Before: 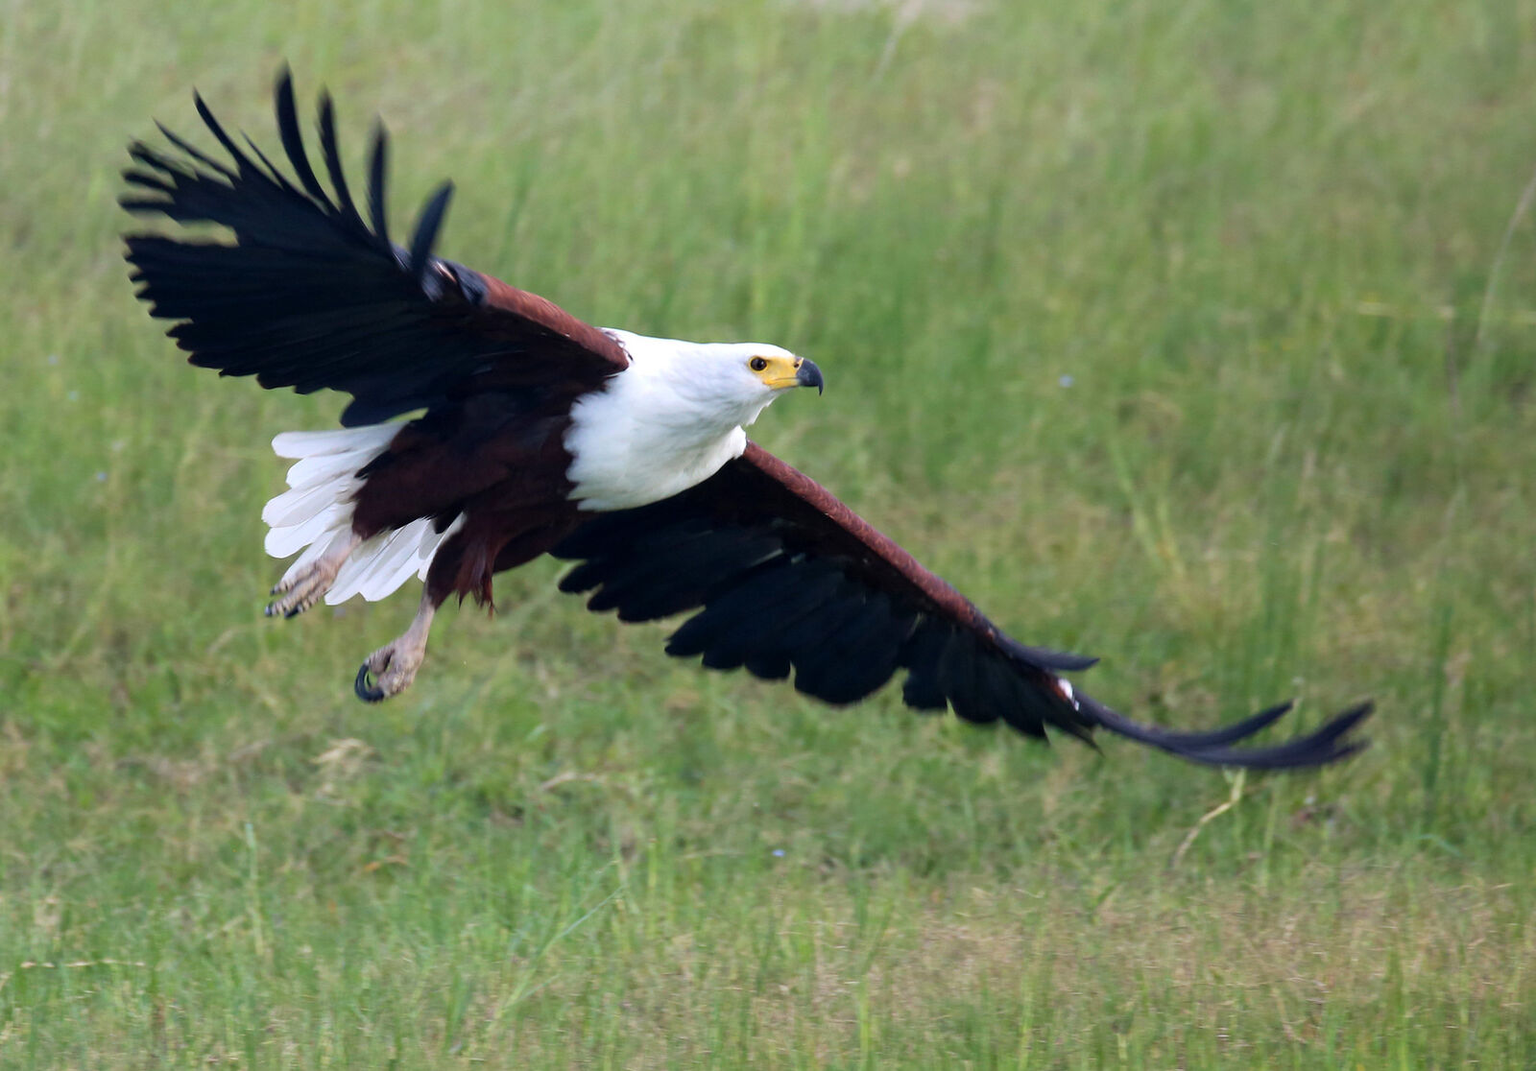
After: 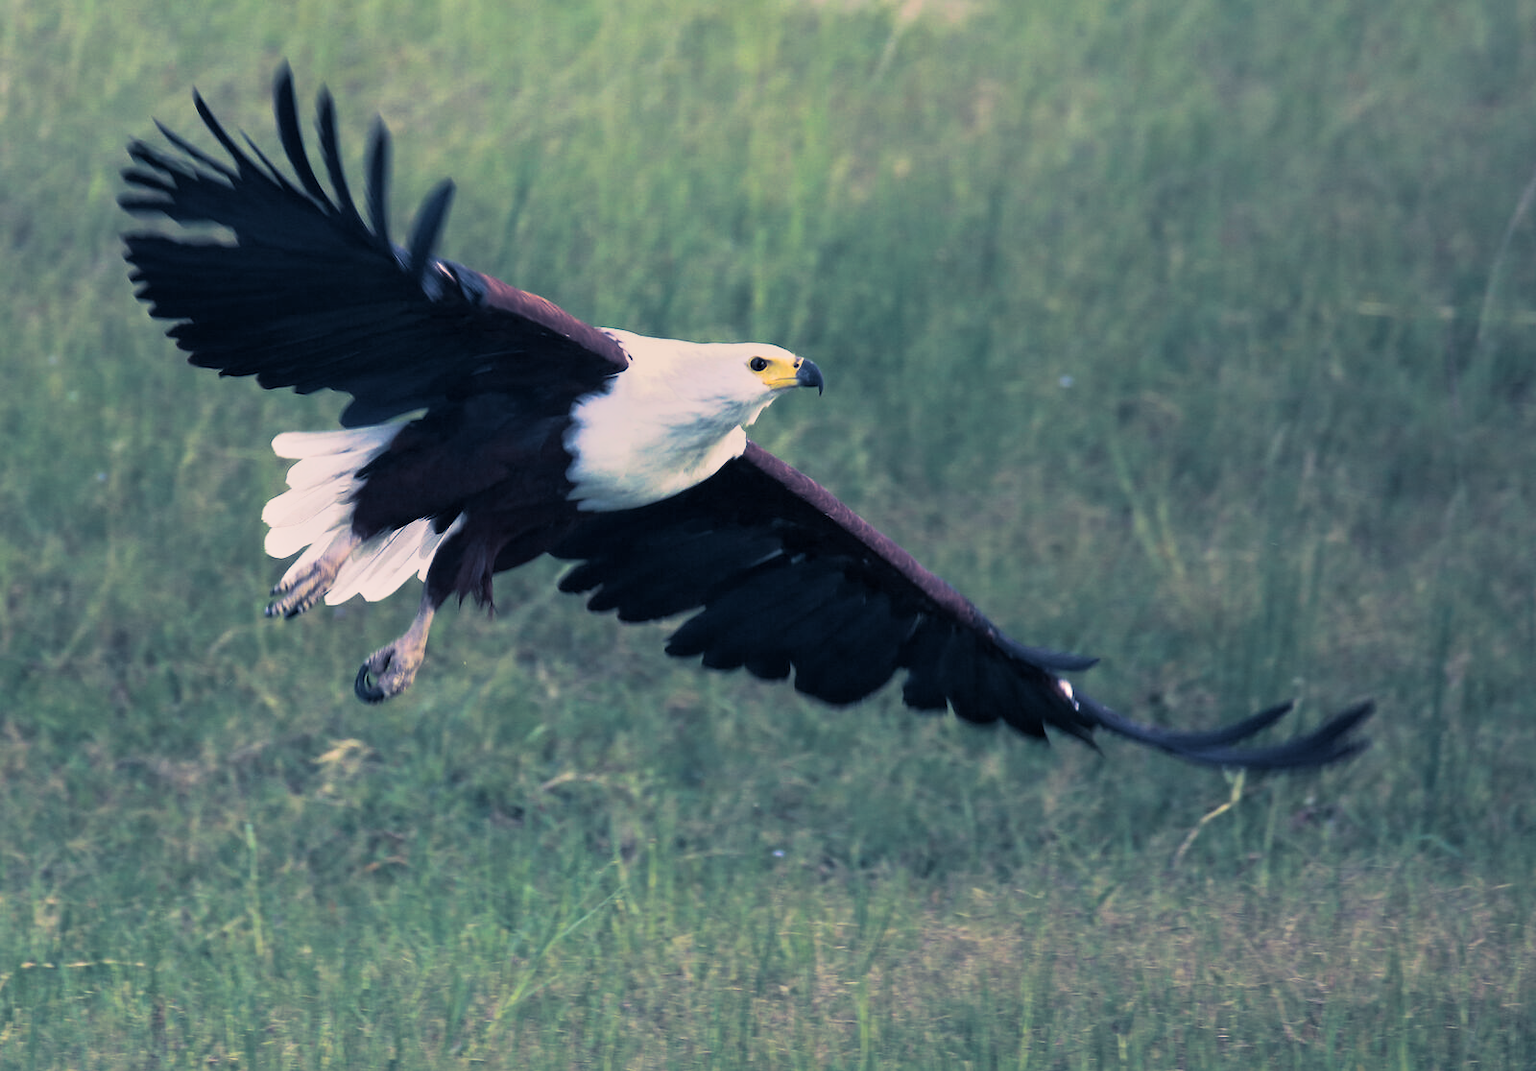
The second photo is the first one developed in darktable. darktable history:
tone equalizer: -7 EV -0.63 EV, -6 EV 1 EV, -5 EV -0.45 EV, -4 EV 0.43 EV, -3 EV 0.41 EV, -2 EV 0.15 EV, -1 EV -0.15 EV, +0 EV -0.39 EV, smoothing diameter 25%, edges refinement/feathering 10, preserve details guided filter
velvia: on, module defaults
split-toning: shadows › hue 226.8°, shadows › saturation 0.56, highlights › hue 28.8°, balance -40, compress 0%
